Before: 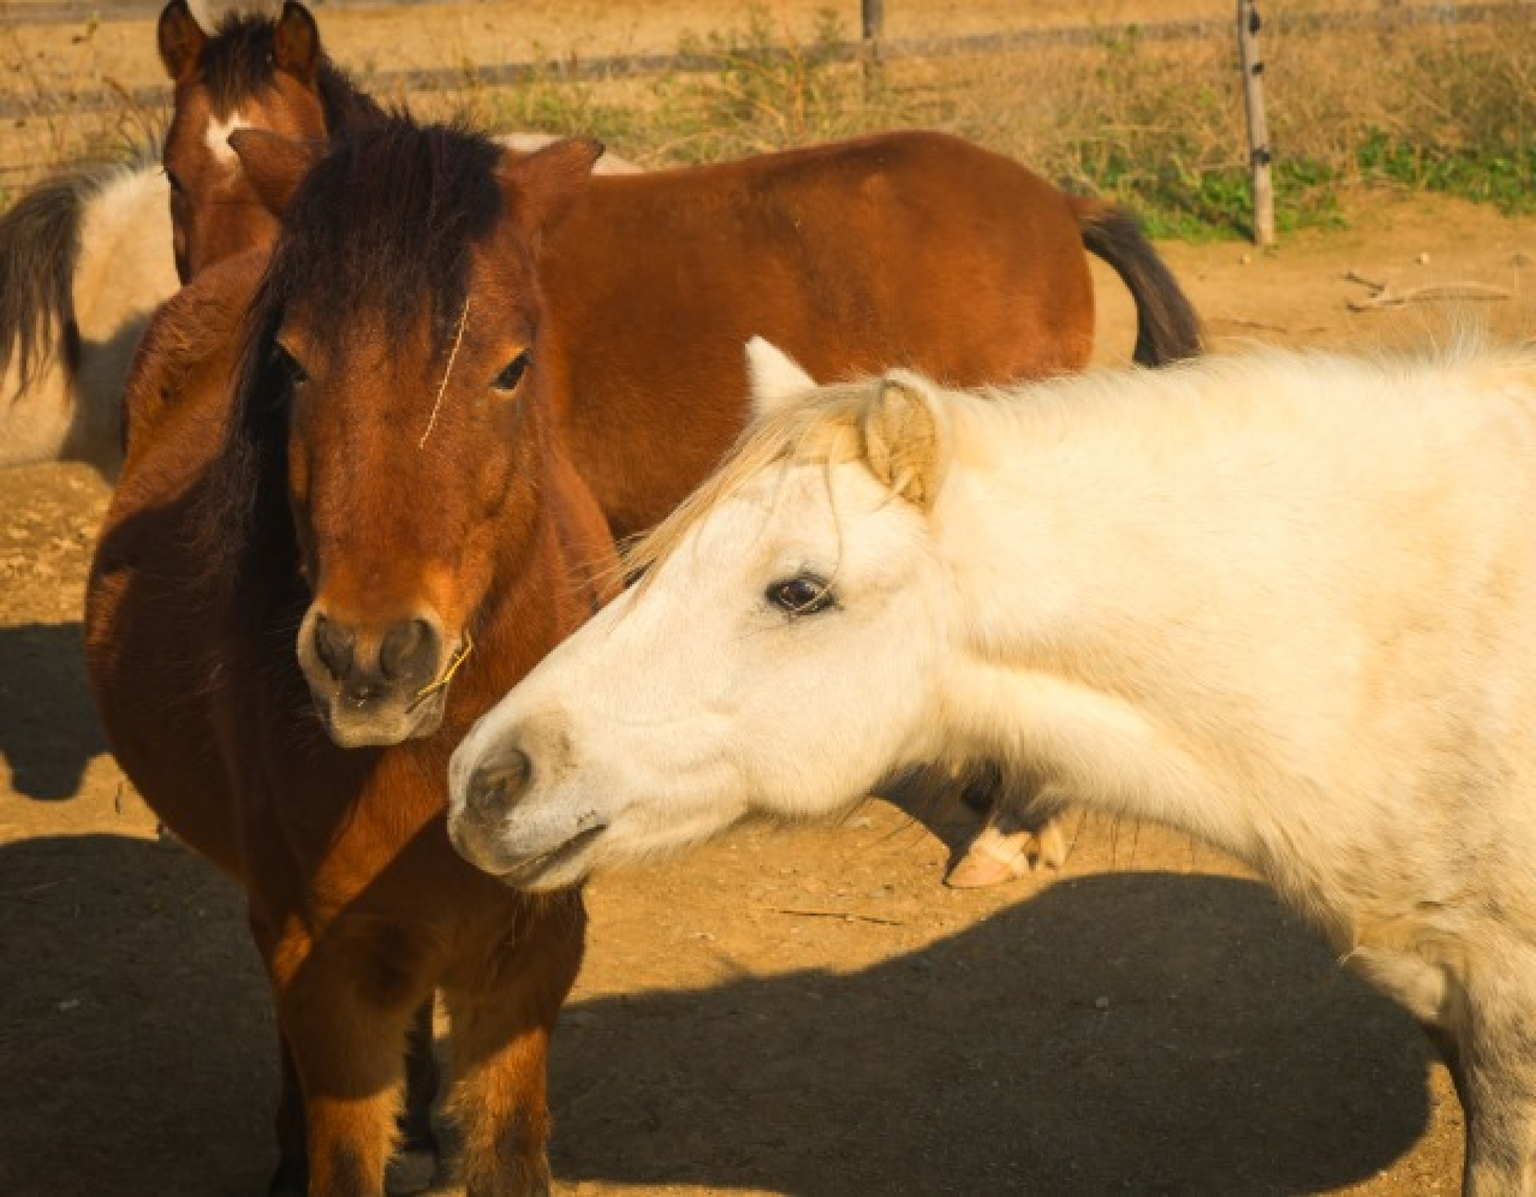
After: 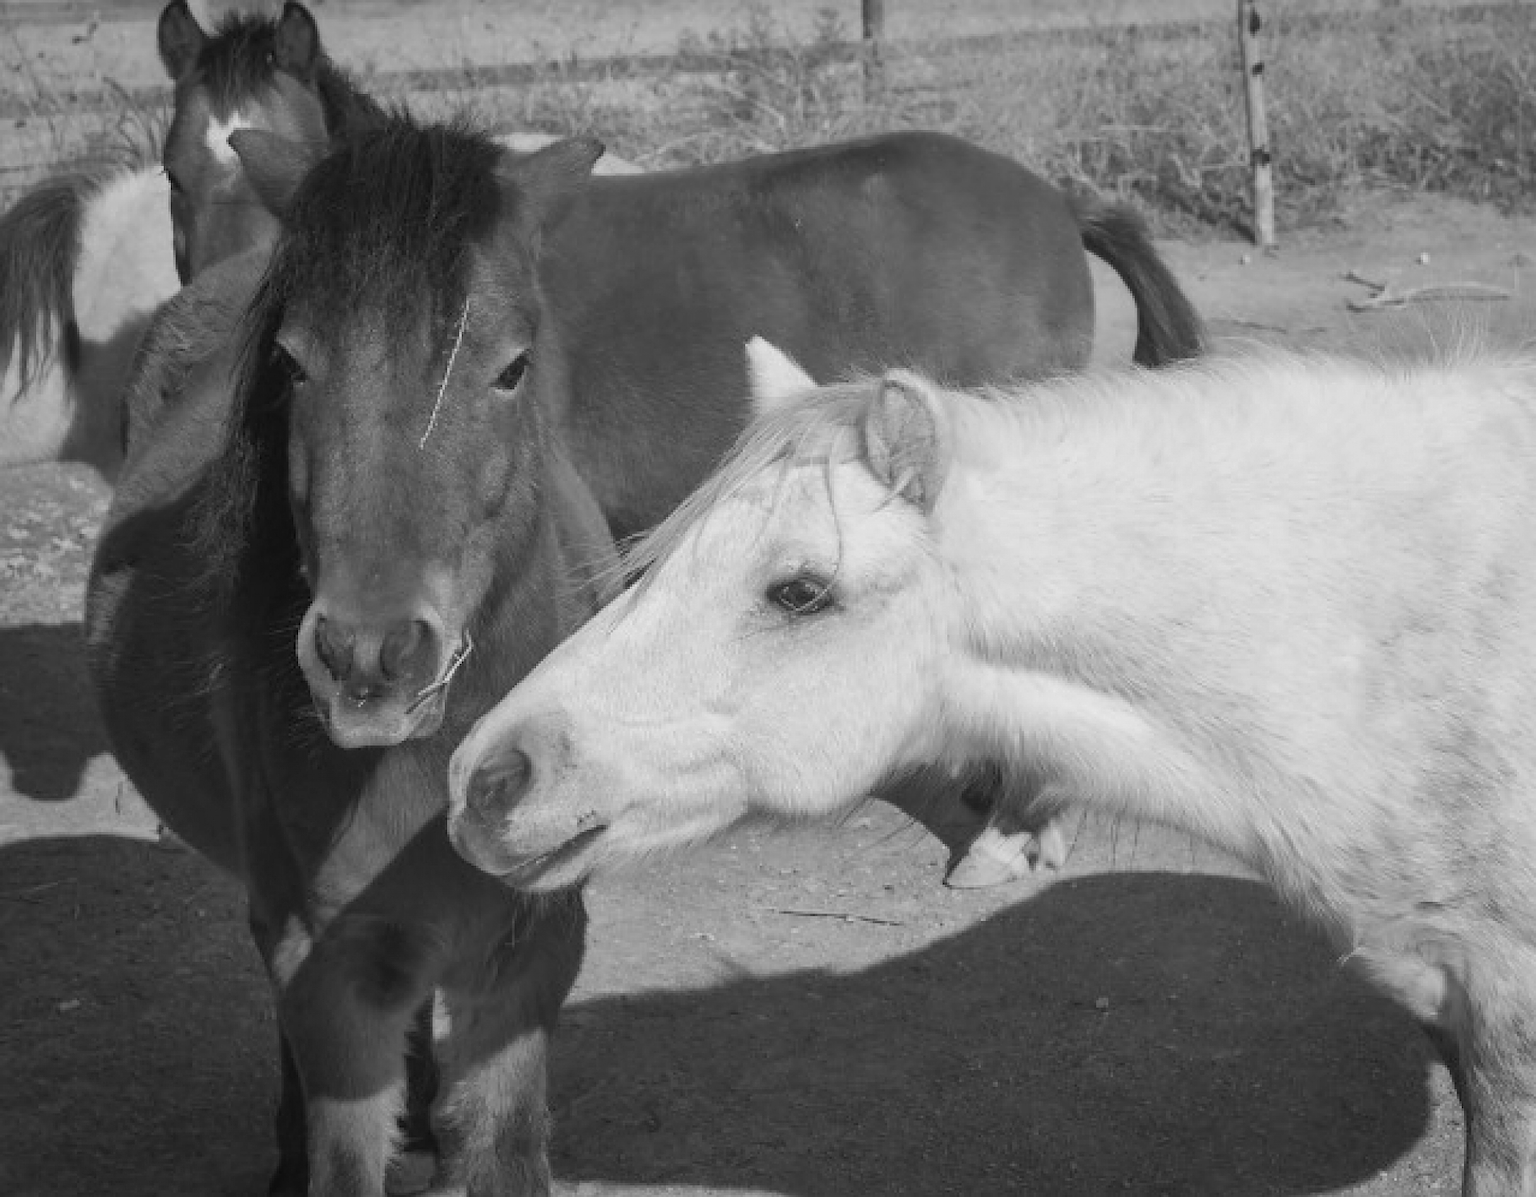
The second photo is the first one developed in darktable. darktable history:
monochrome: a 26.22, b 42.67, size 0.8
sharpen: on, module defaults
shadows and highlights: on, module defaults
